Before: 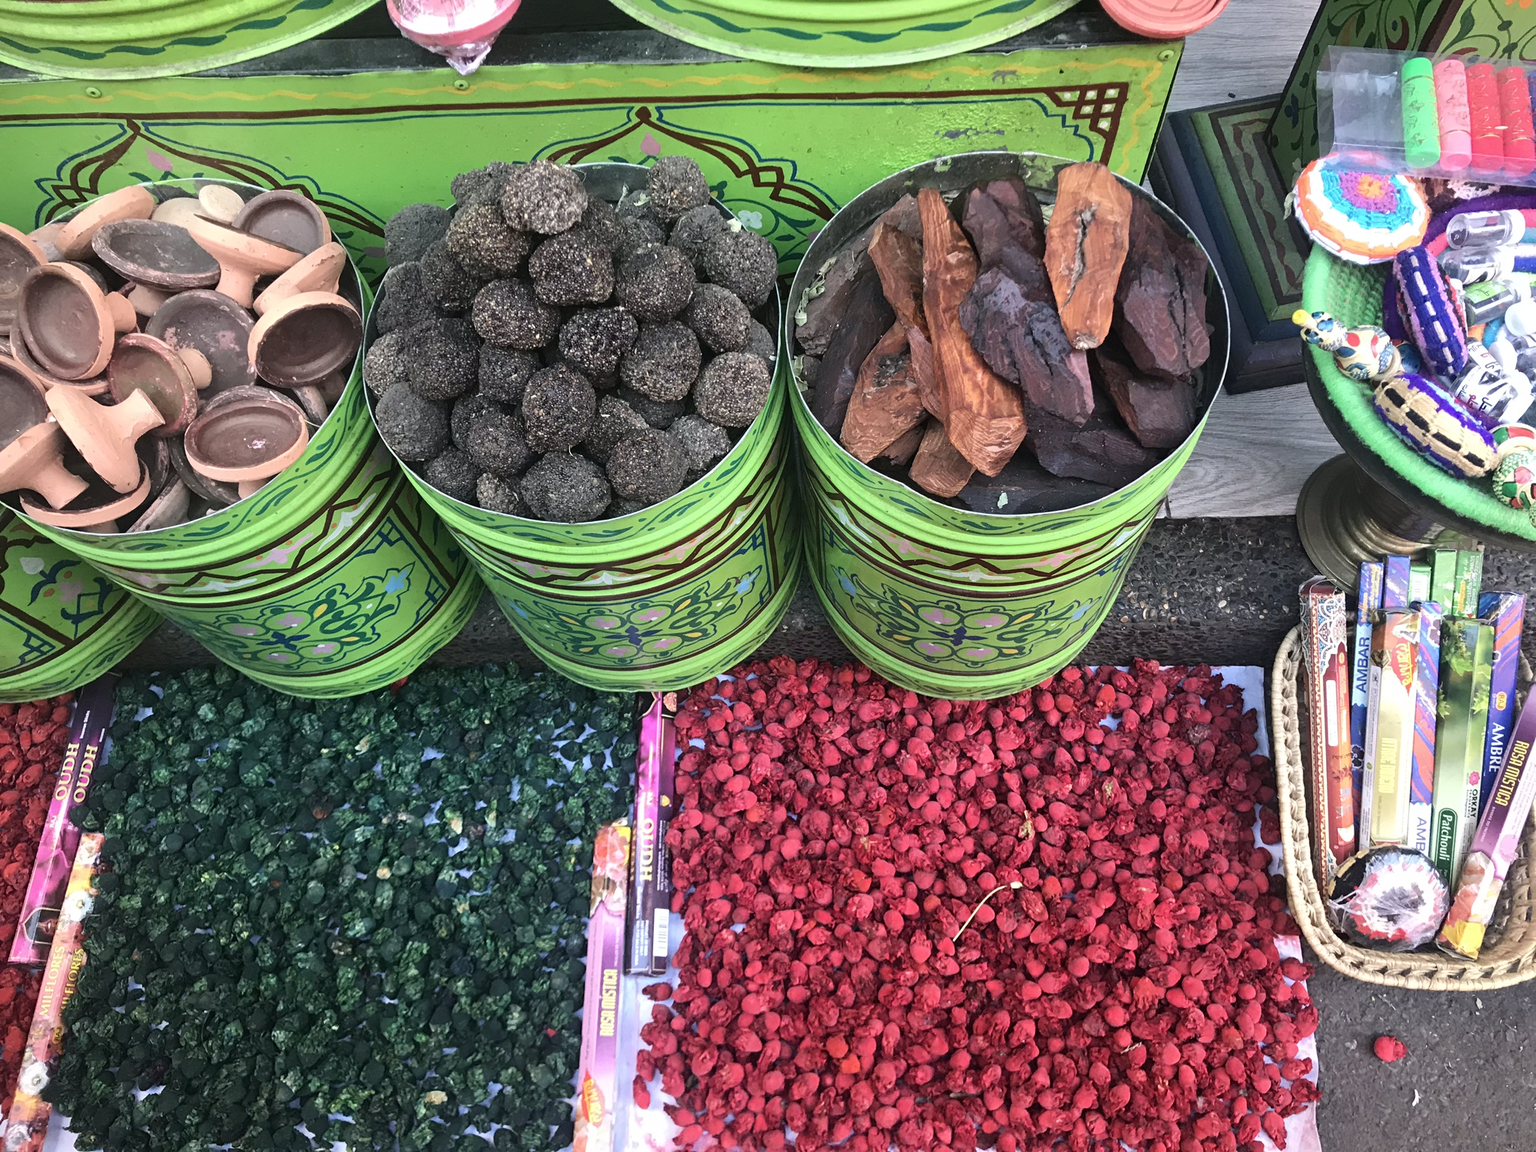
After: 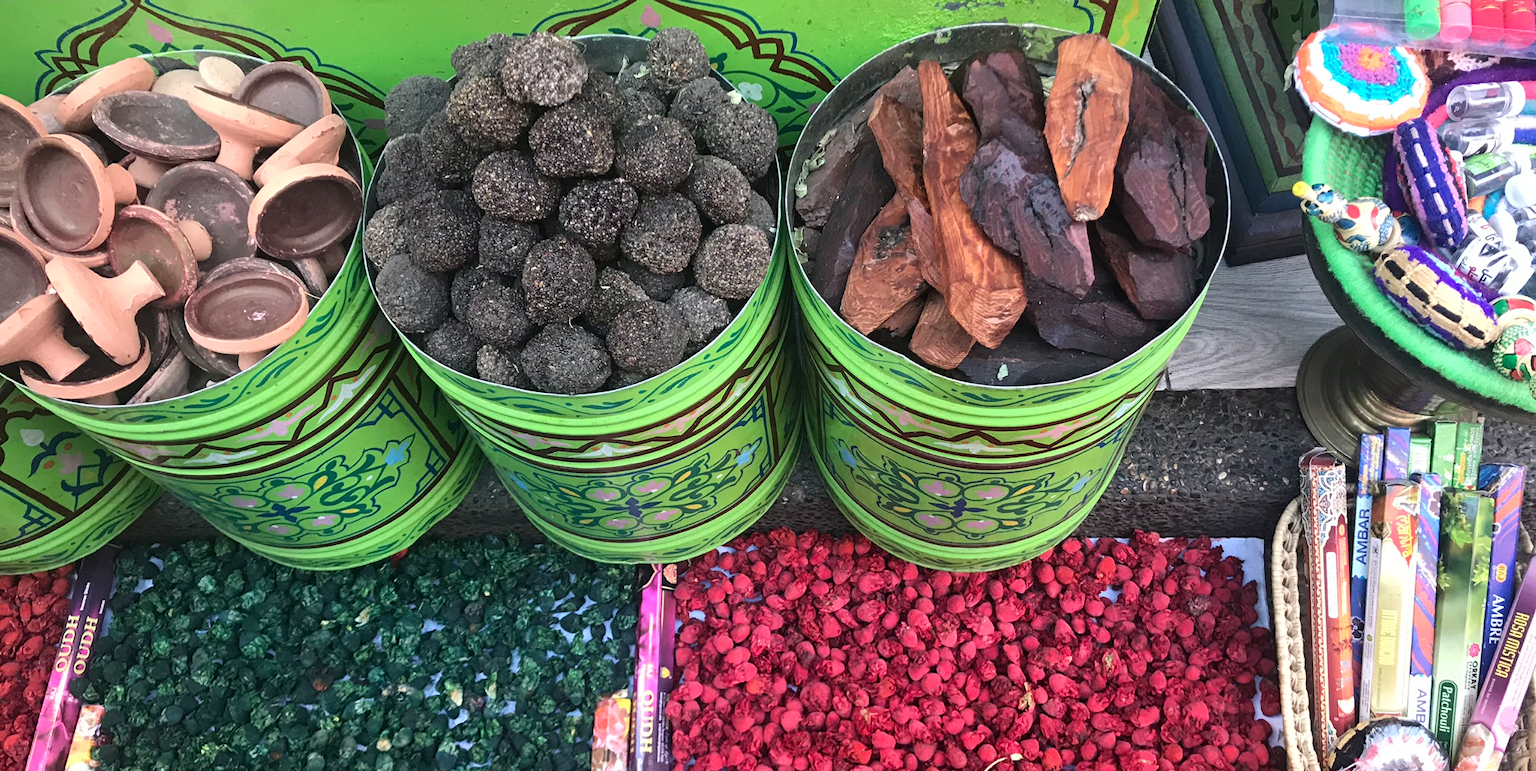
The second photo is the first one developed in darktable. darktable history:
crop: top 11.158%, bottom 21.818%
